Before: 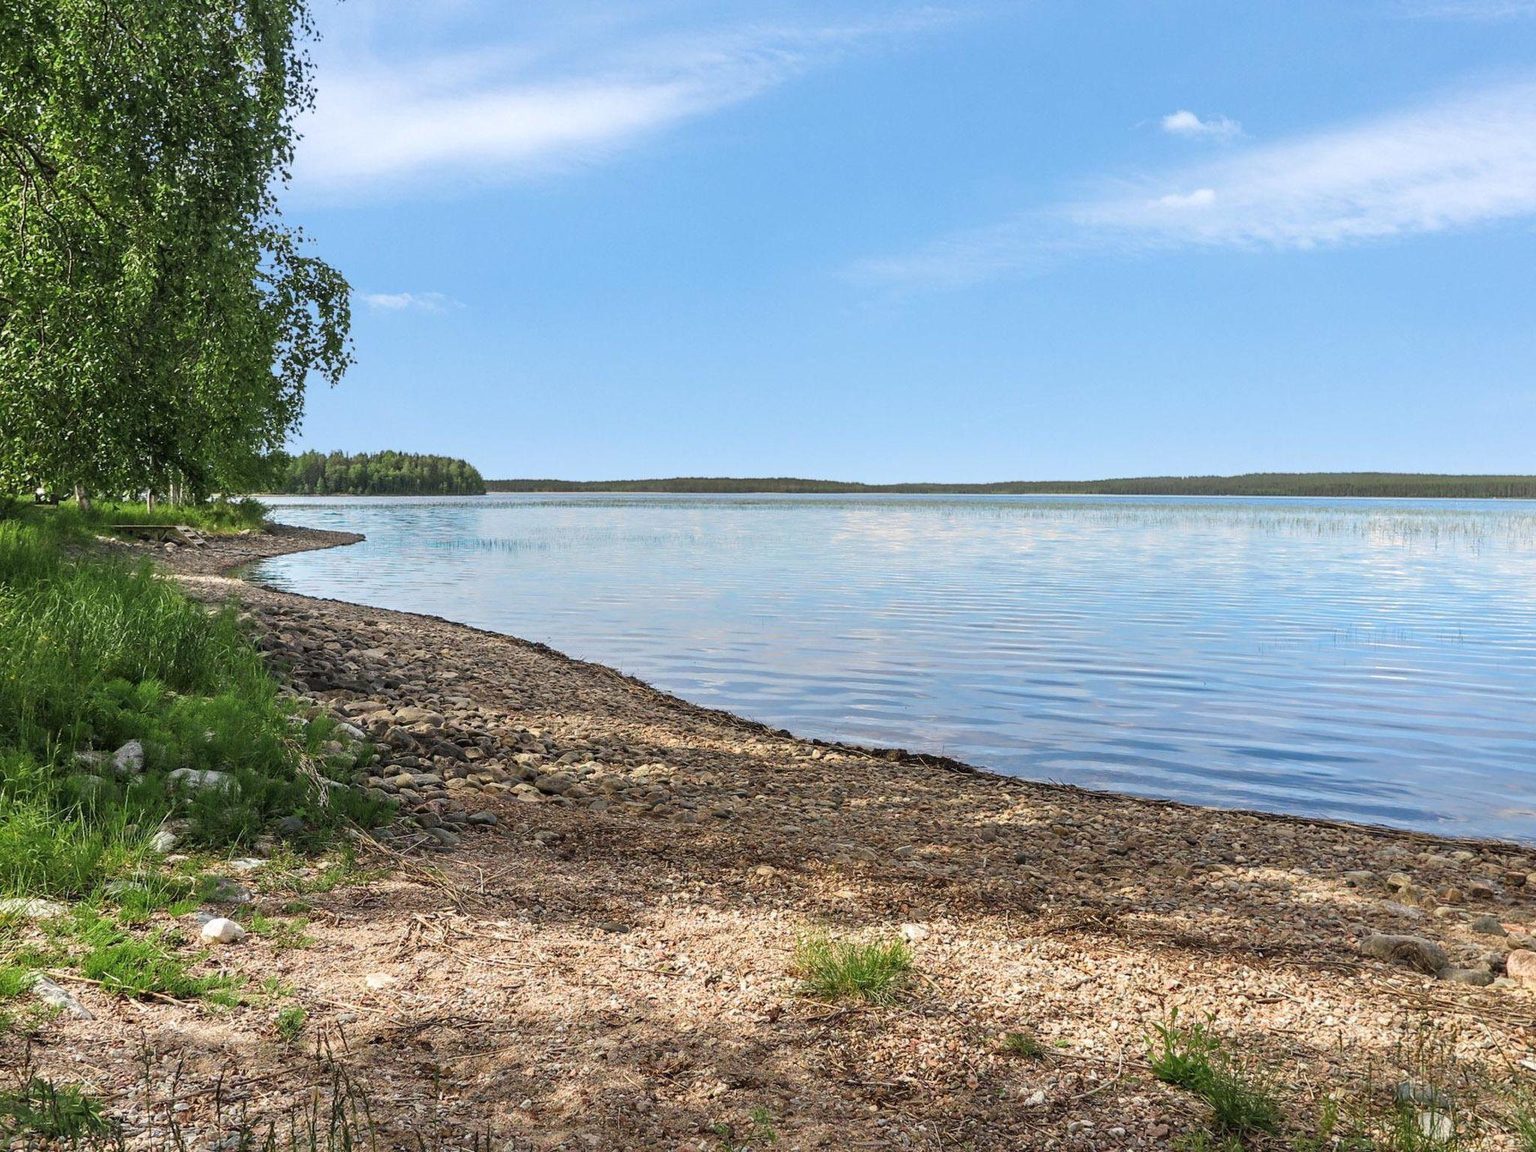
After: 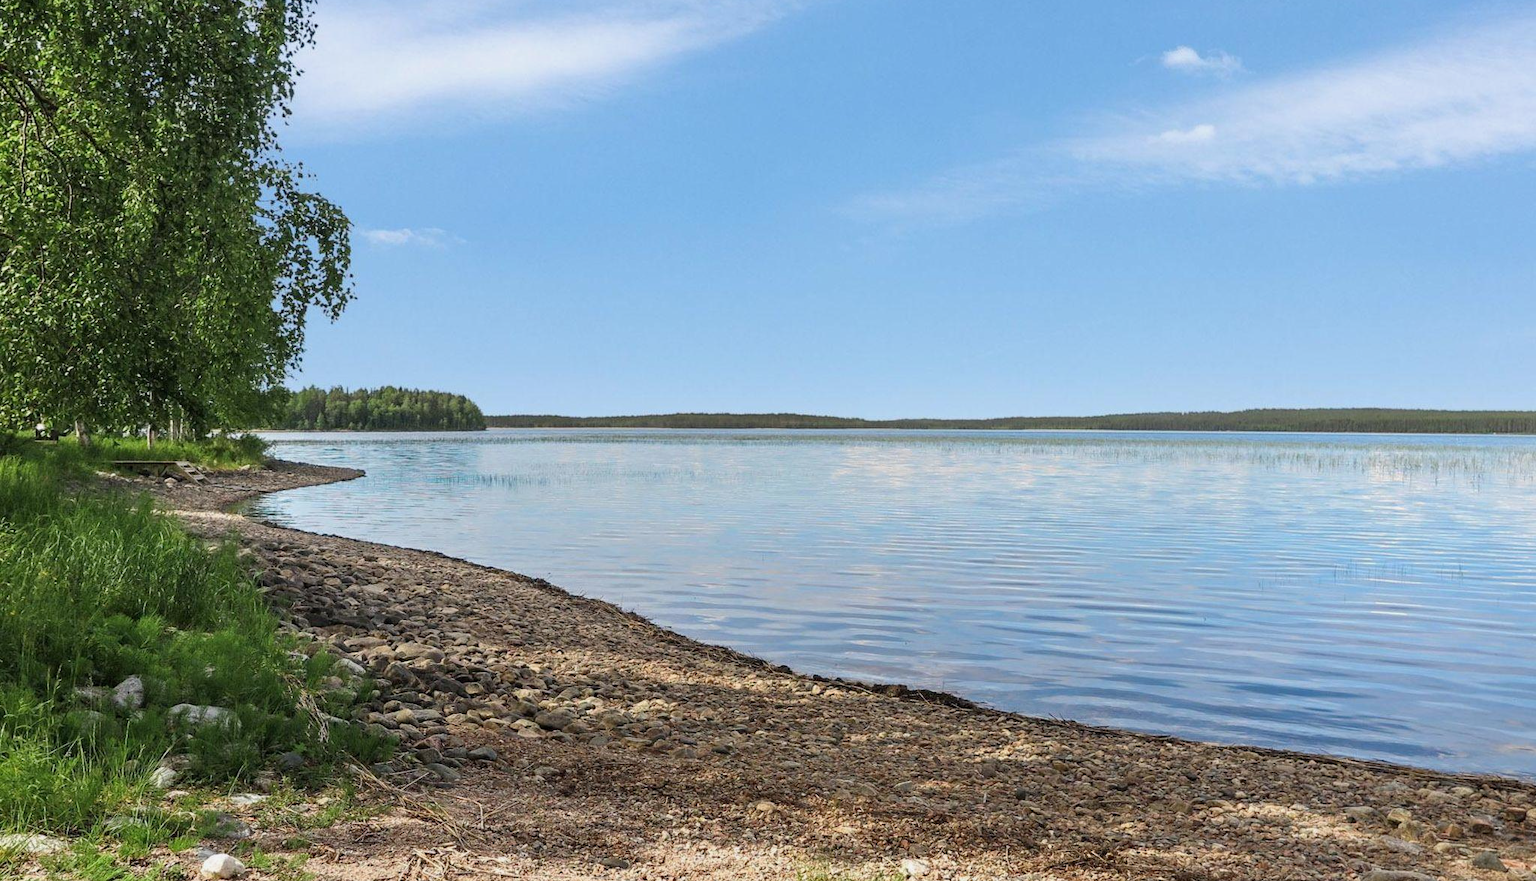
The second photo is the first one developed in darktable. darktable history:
crop: top 5.626%, bottom 17.851%
exposure: exposure -0.146 EV, compensate exposure bias true, compensate highlight preservation false
